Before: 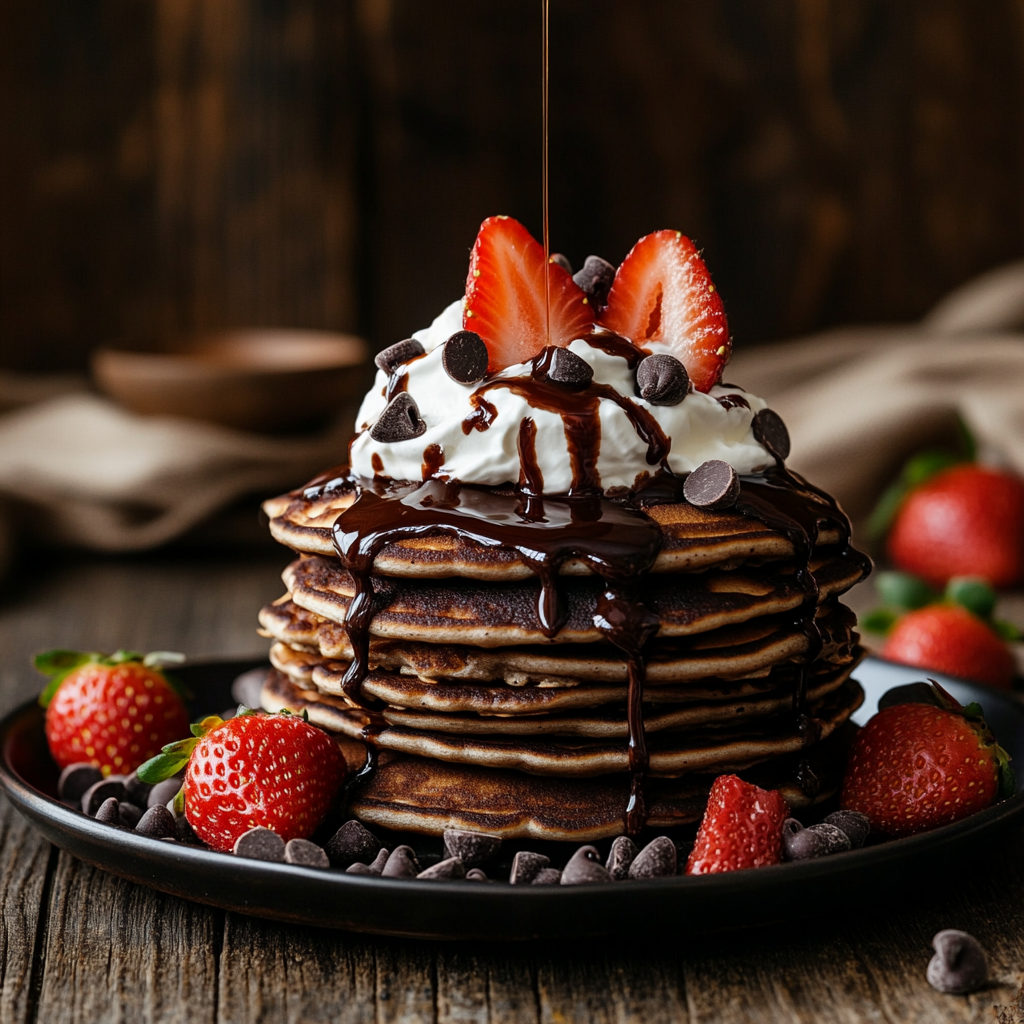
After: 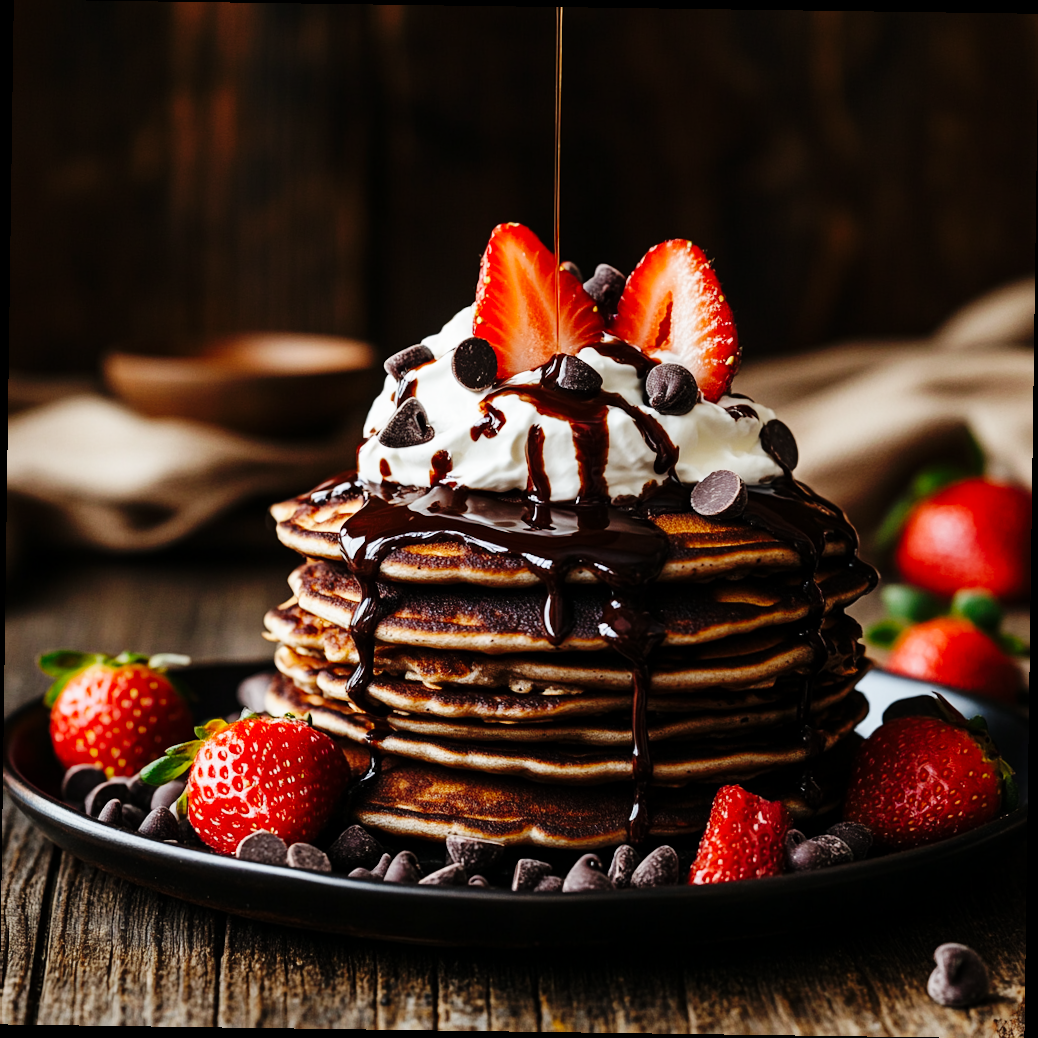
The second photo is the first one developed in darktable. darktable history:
base curve: curves: ch0 [(0, 0) (0.036, 0.025) (0.121, 0.166) (0.206, 0.329) (0.605, 0.79) (1, 1)], preserve colors none
rotate and perspective: rotation 0.8°, automatic cropping off
